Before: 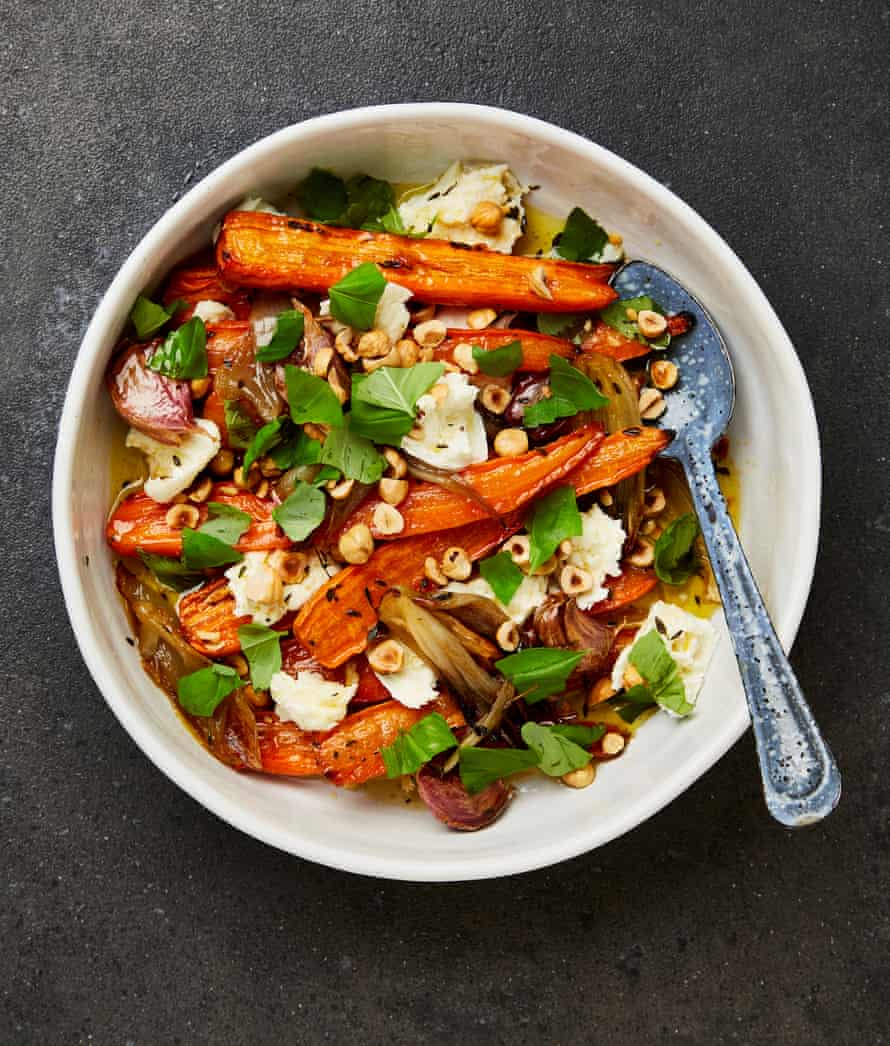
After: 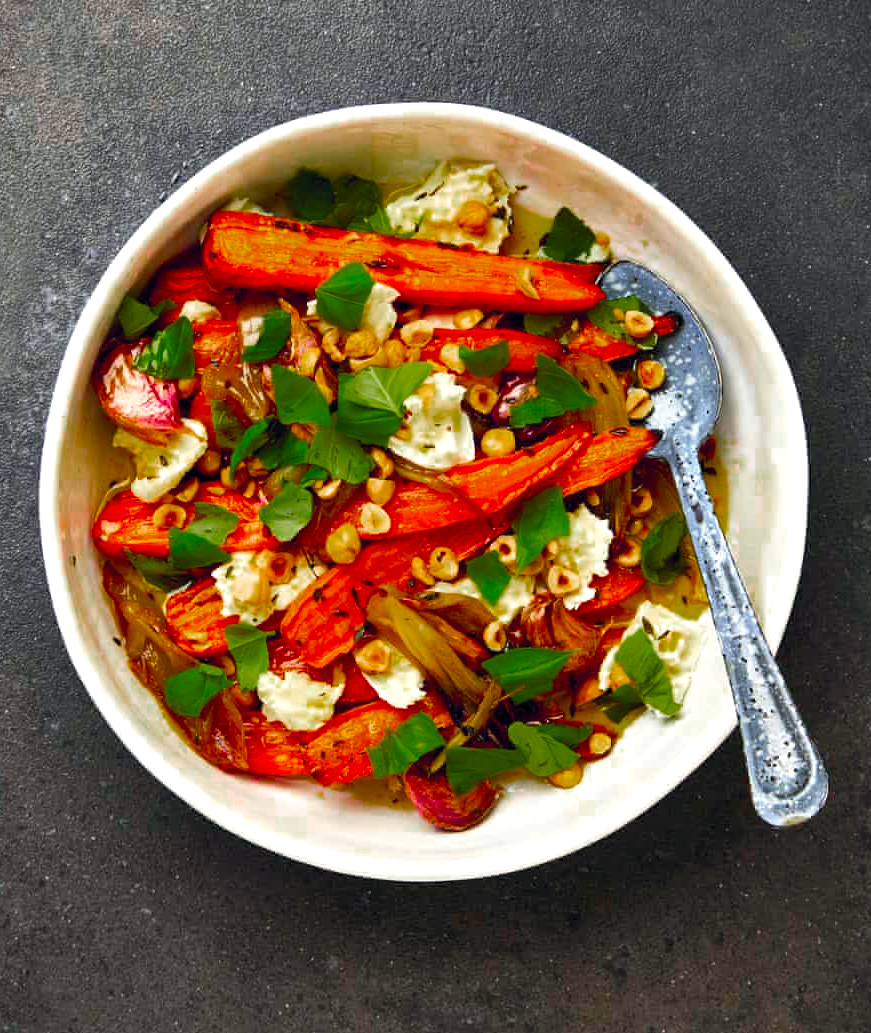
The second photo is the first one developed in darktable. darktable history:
crop and rotate: left 1.481%, right 0.642%, bottom 1.195%
color zones: curves: ch0 [(0, 0.48) (0.209, 0.398) (0.305, 0.332) (0.429, 0.493) (0.571, 0.5) (0.714, 0.5) (0.857, 0.5) (1, 0.48)]; ch1 [(0, 0.633) (0.143, 0.586) (0.286, 0.489) (0.429, 0.448) (0.571, 0.31) (0.714, 0.335) (0.857, 0.492) (1, 0.633)]; ch2 [(0, 0.448) (0.143, 0.498) (0.286, 0.5) (0.429, 0.5) (0.571, 0.5) (0.714, 0.5) (0.857, 0.5) (1, 0.448)]
color balance rgb: shadows lift › chroma 0.918%, shadows lift › hue 110.16°, global offset › chroma 0.059%, global offset › hue 254.06°, perceptual saturation grading › global saturation 29.709%, global vibrance 20%
exposure: exposure 0.557 EV, compensate highlight preservation false
